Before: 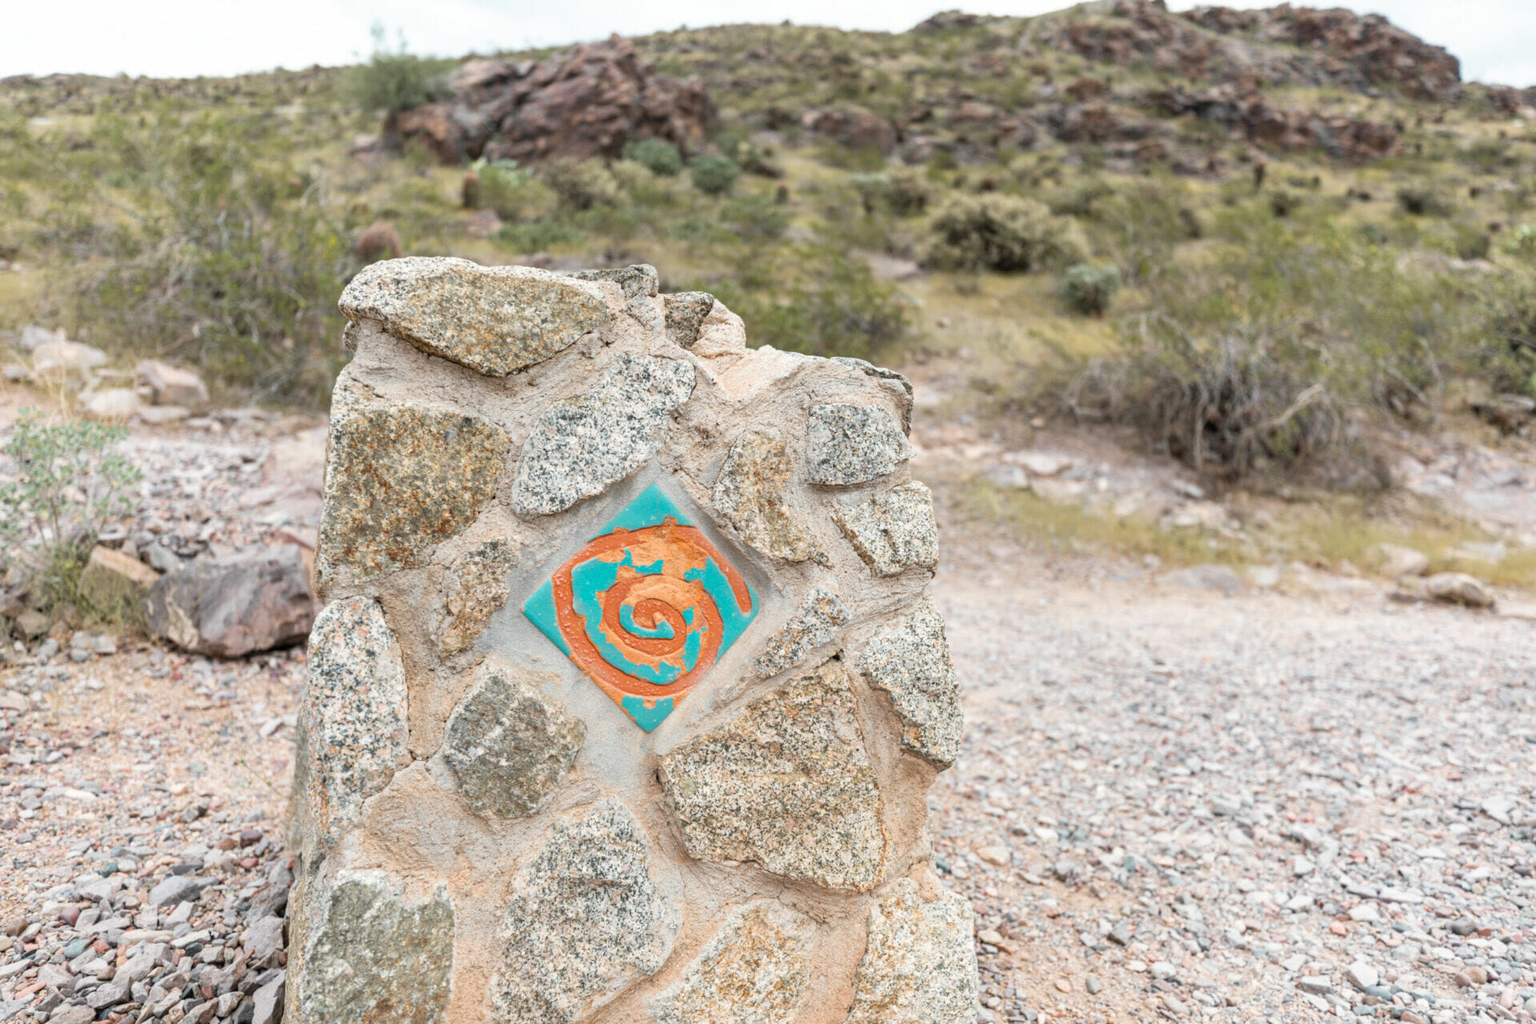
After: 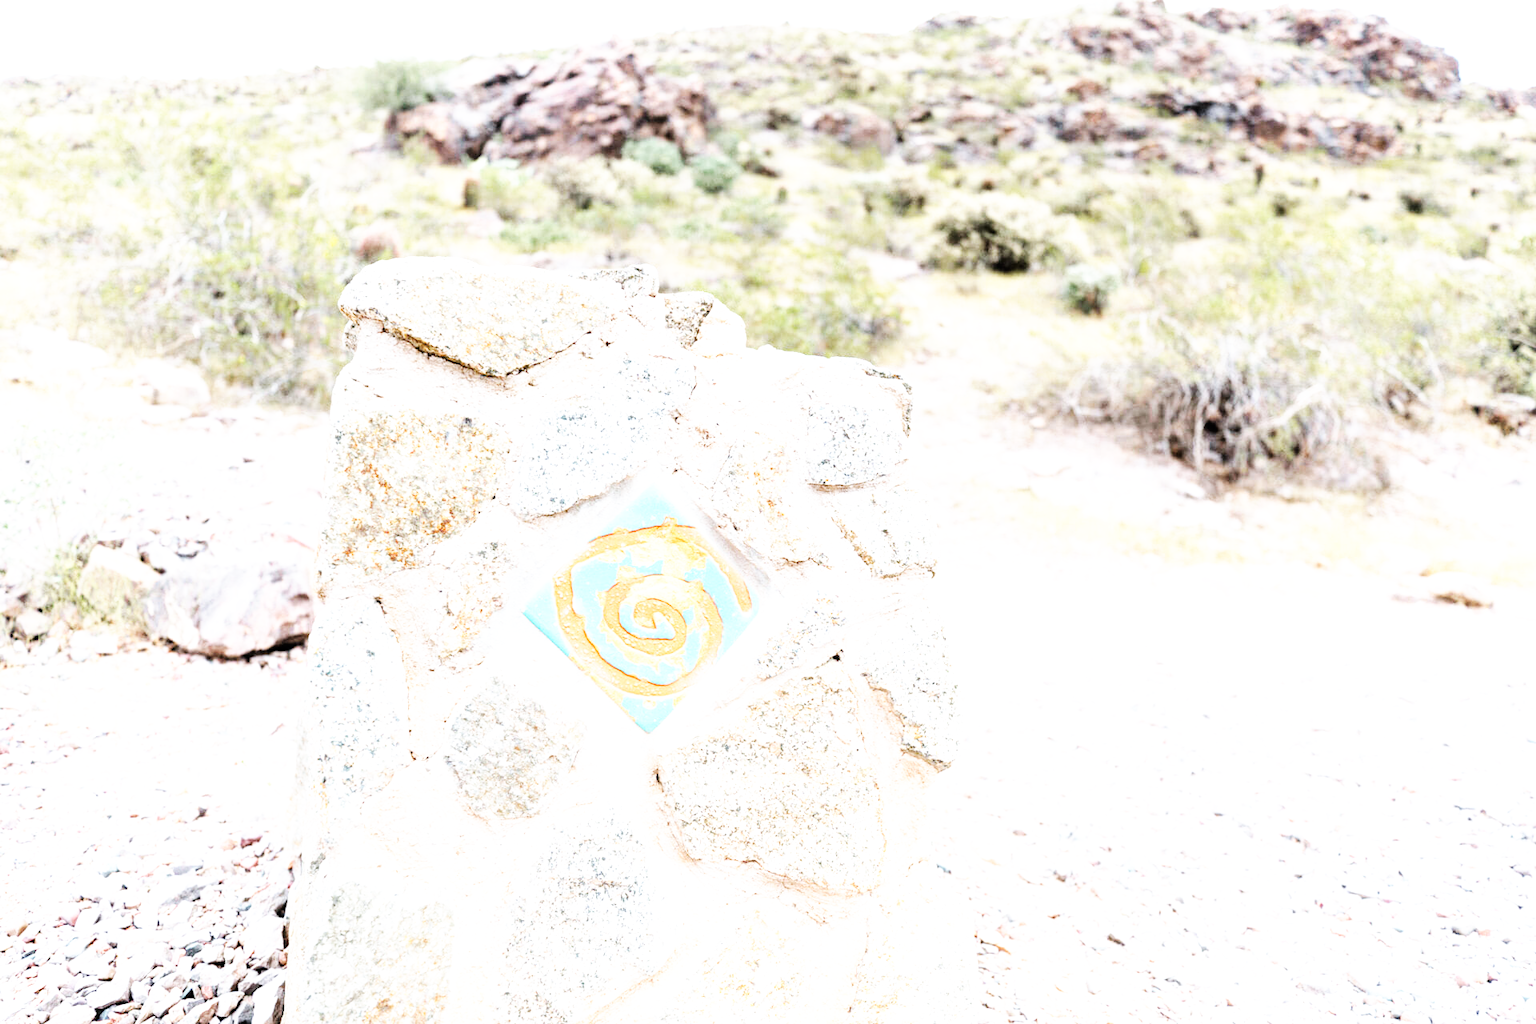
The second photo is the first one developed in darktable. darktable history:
color calibration: gray › normalize channels true, illuminant as shot in camera, x 0.358, y 0.373, temperature 4628.91 K, gamut compression 0.018
base curve: curves: ch0 [(0, 0) (0.007, 0.004) (0.027, 0.03) (0.046, 0.07) (0.207, 0.54) (0.442, 0.872) (0.673, 0.972) (1, 1)], preserve colors none
tone equalizer: -8 EV -1.12 EV, -7 EV -0.987 EV, -6 EV -0.843 EV, -5 EV -0.556 EV, -3 EV 0.546 EV, -2 EV 0.867 EV, -1 EV 0.987 EV, +0 EV 1.08 EV
